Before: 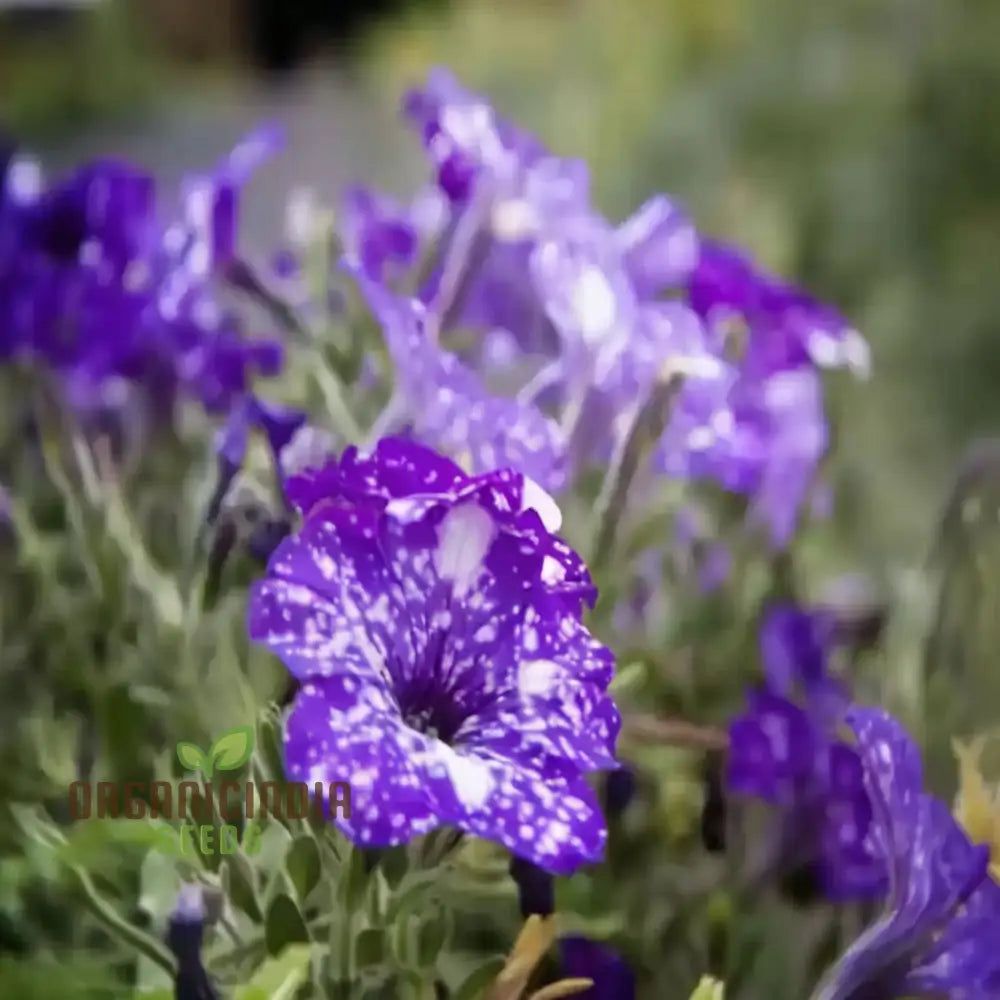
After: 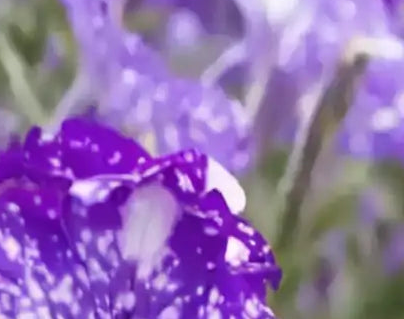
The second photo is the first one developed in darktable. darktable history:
crop: left 31.69%, top 31.956%, right 27.832%, bottom 36.093%
